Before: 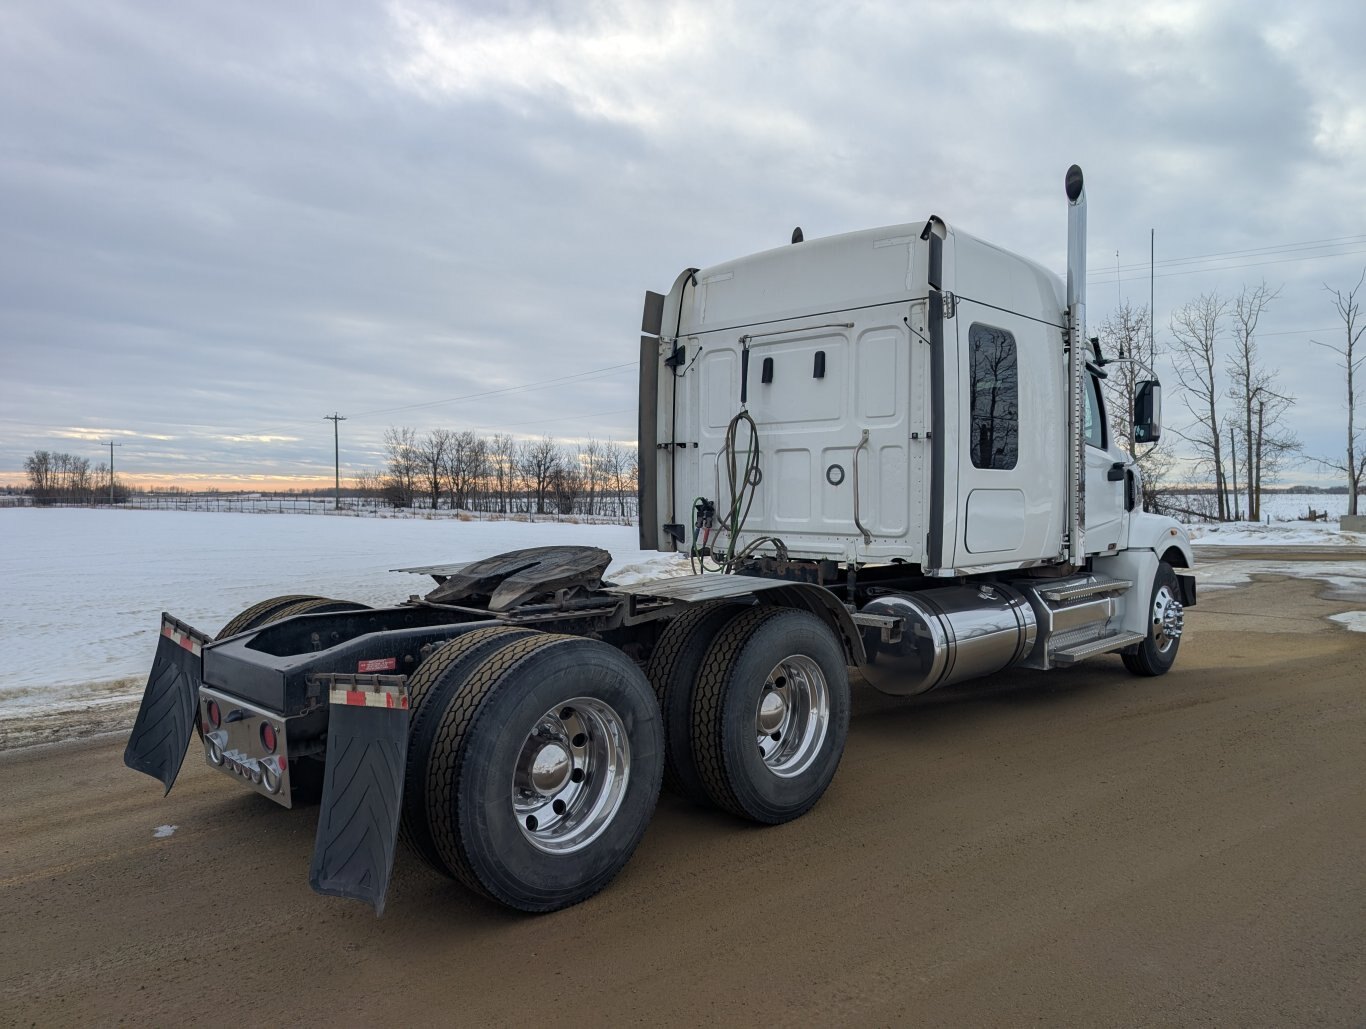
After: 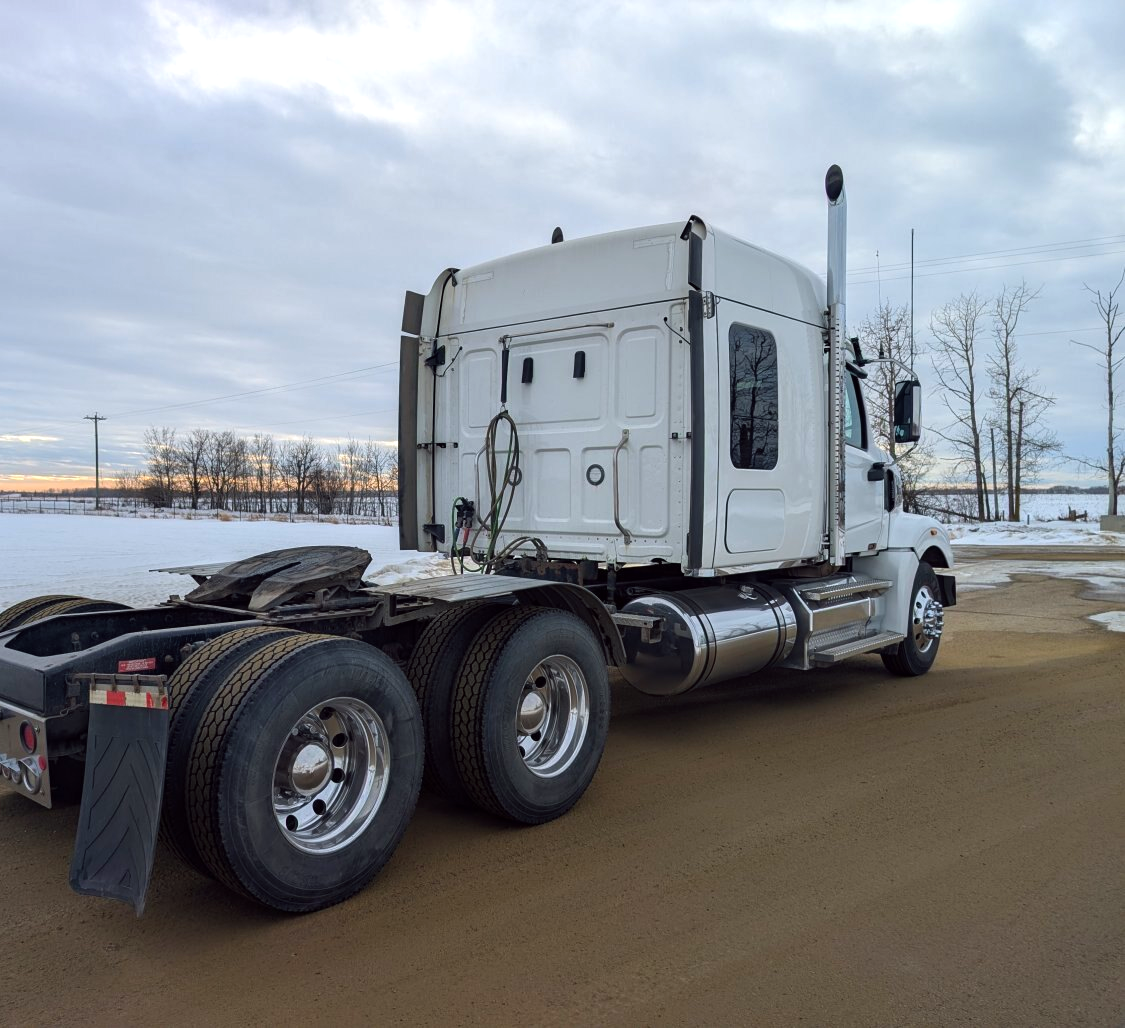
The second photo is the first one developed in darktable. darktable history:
color balance: lift [1, 1.001, 0.999, 1.001], gamma [1, 1.004, 1.007, 0.993], gain [1, 0.991, 0.987, 1.013], contrast 7.5%, contrast fulcrum 10%, output saturation 115%
crop: left 17.582%, bottom 0.031%
